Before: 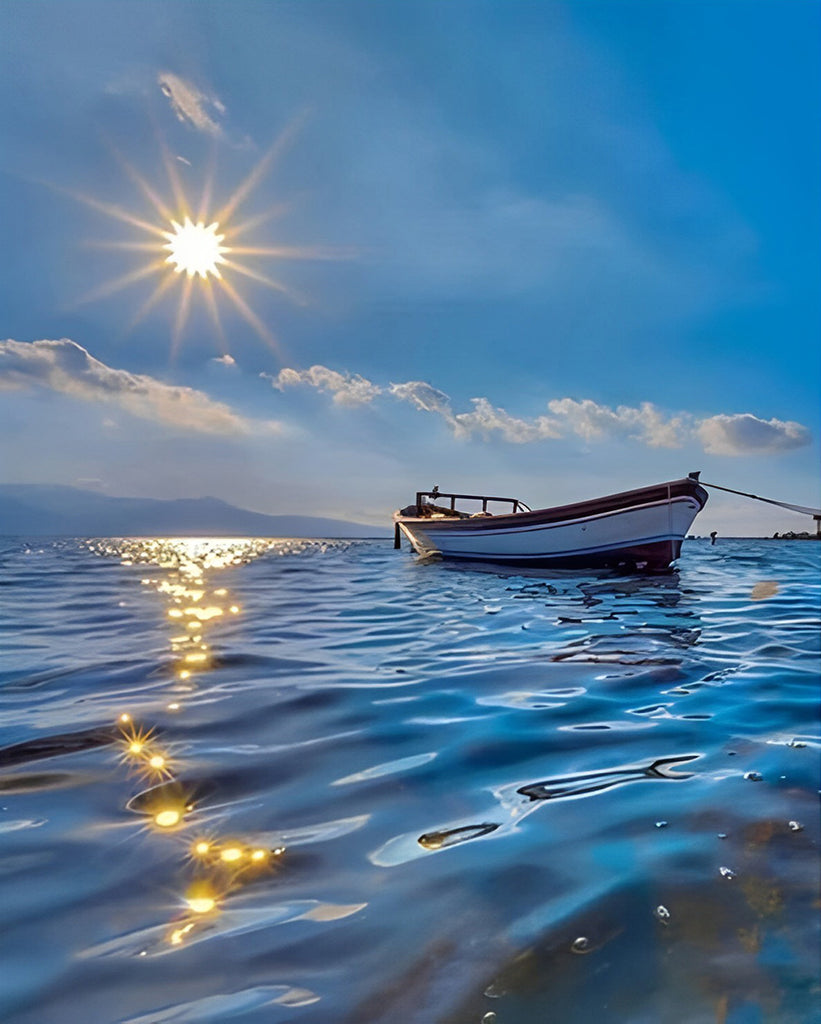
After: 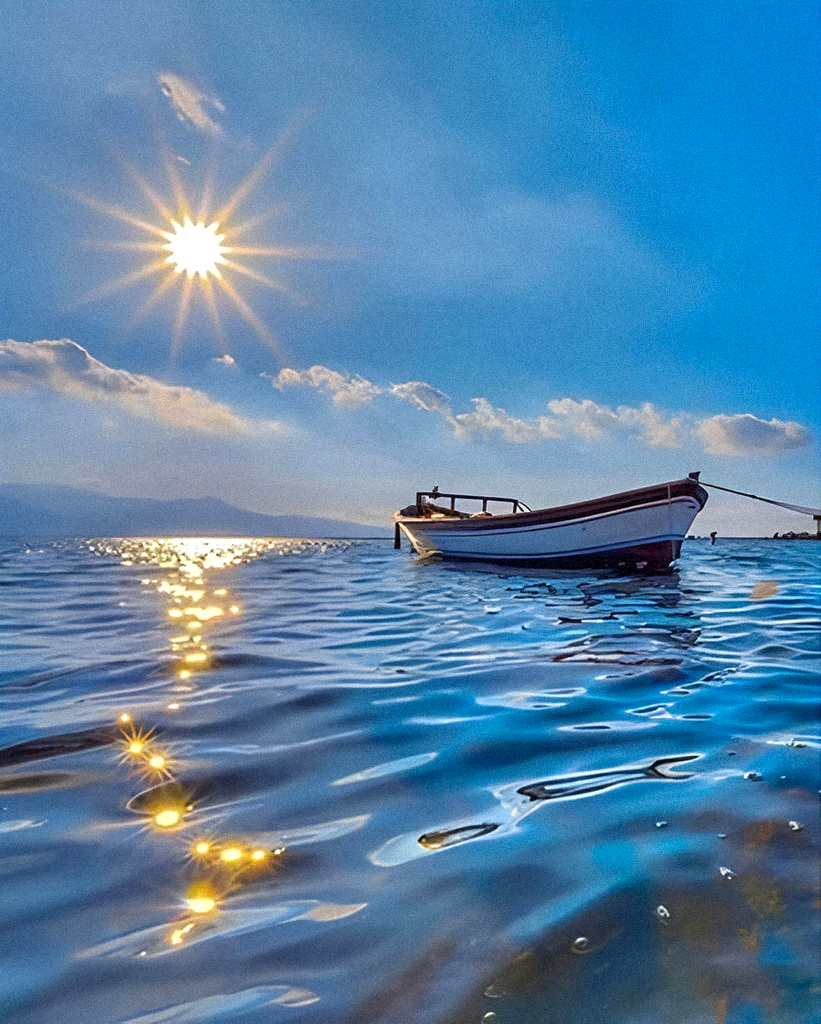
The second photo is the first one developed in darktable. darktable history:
color contrast: green-magenta contrast 1.1, blue-yellow contrast 1.1, unbound 0
exposure: exposure 0.2 EV, compensate highlight preservation false
grain: mid-tones bias 0%
